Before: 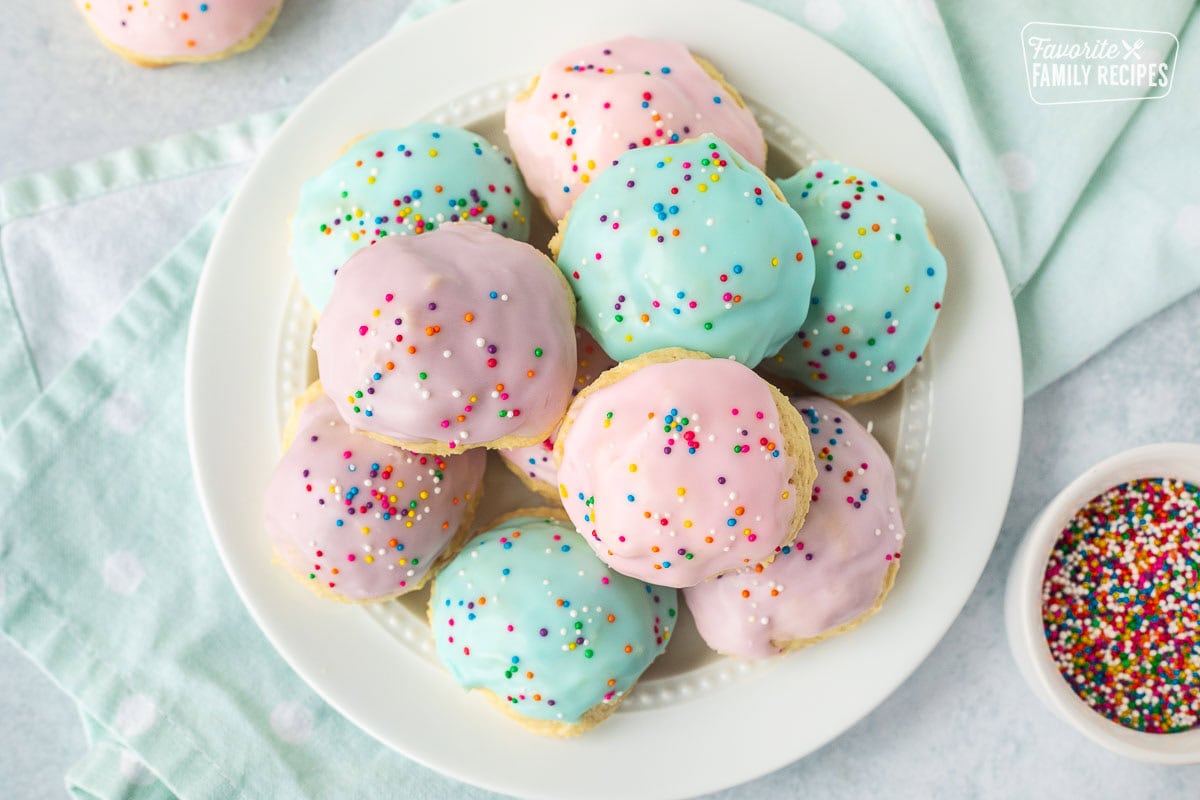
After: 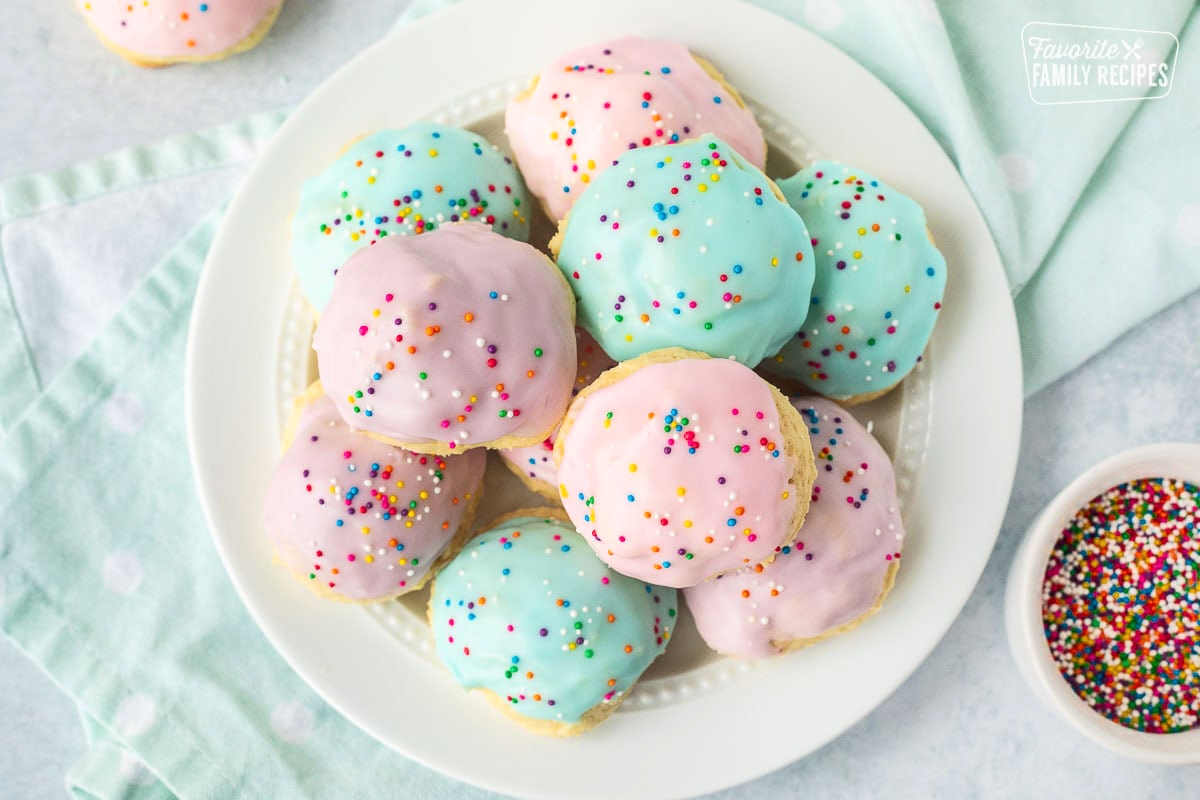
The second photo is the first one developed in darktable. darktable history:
contrast brightness saturation: contrast 0.097, brightness 0.02, saturation 0.024
contrast equalizer: octaves 7, y [[0.5 ×6], [0.5 ×6], [0.5, 0.5, 0.501, 0.545, 0.707, 0.863], [0 ×6], [0 ×6]], mix 0.156
